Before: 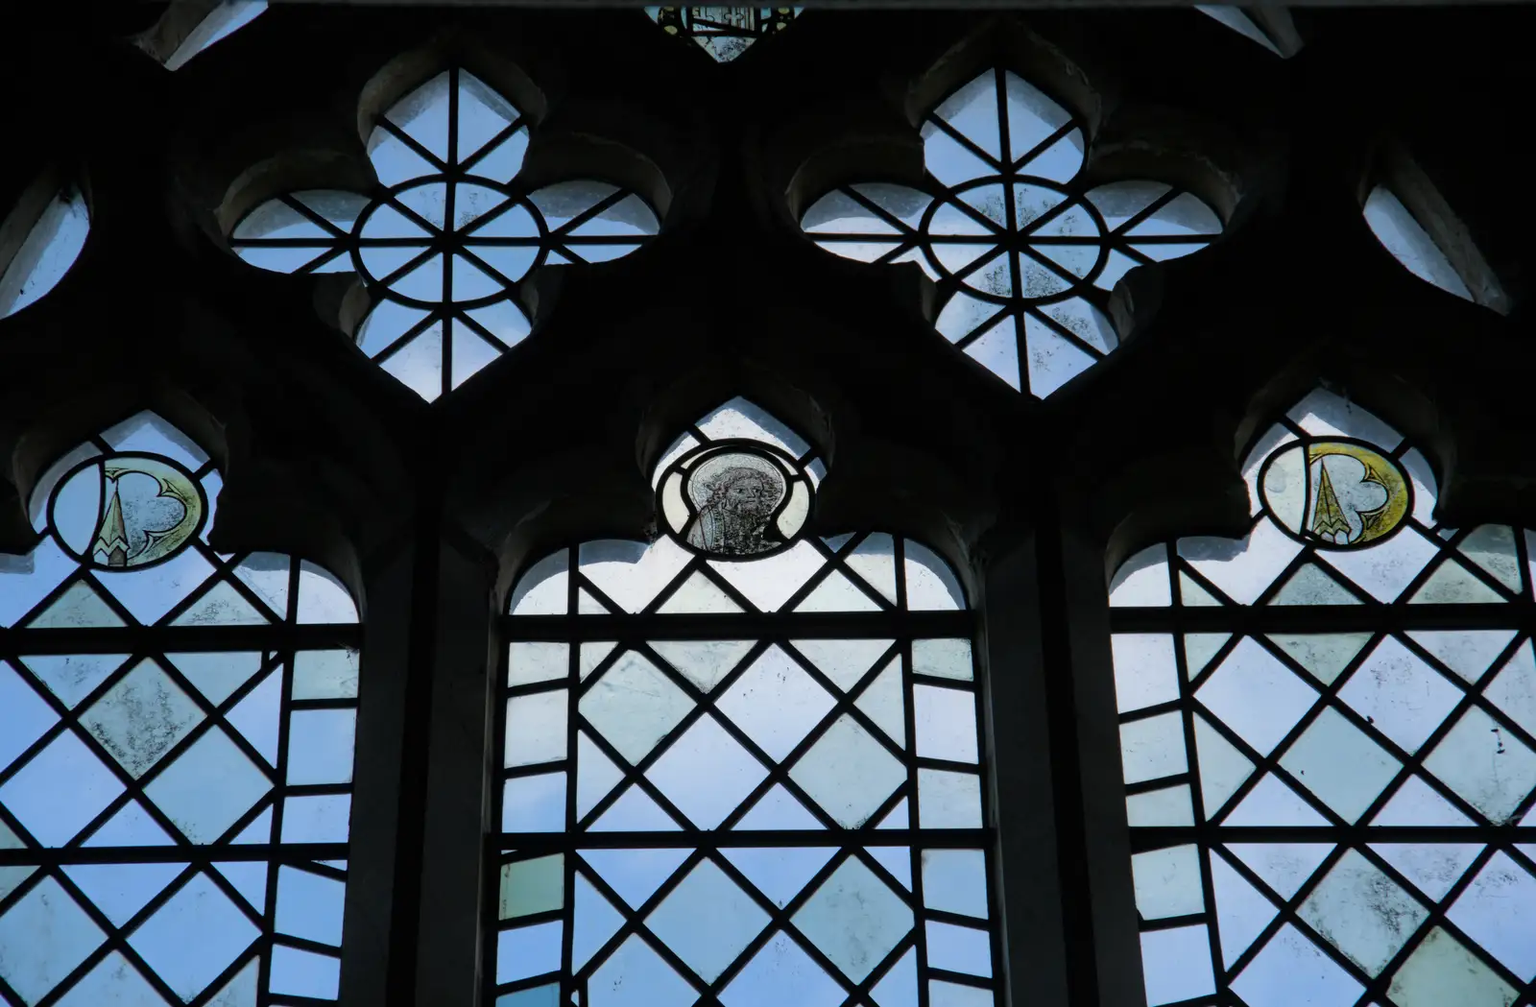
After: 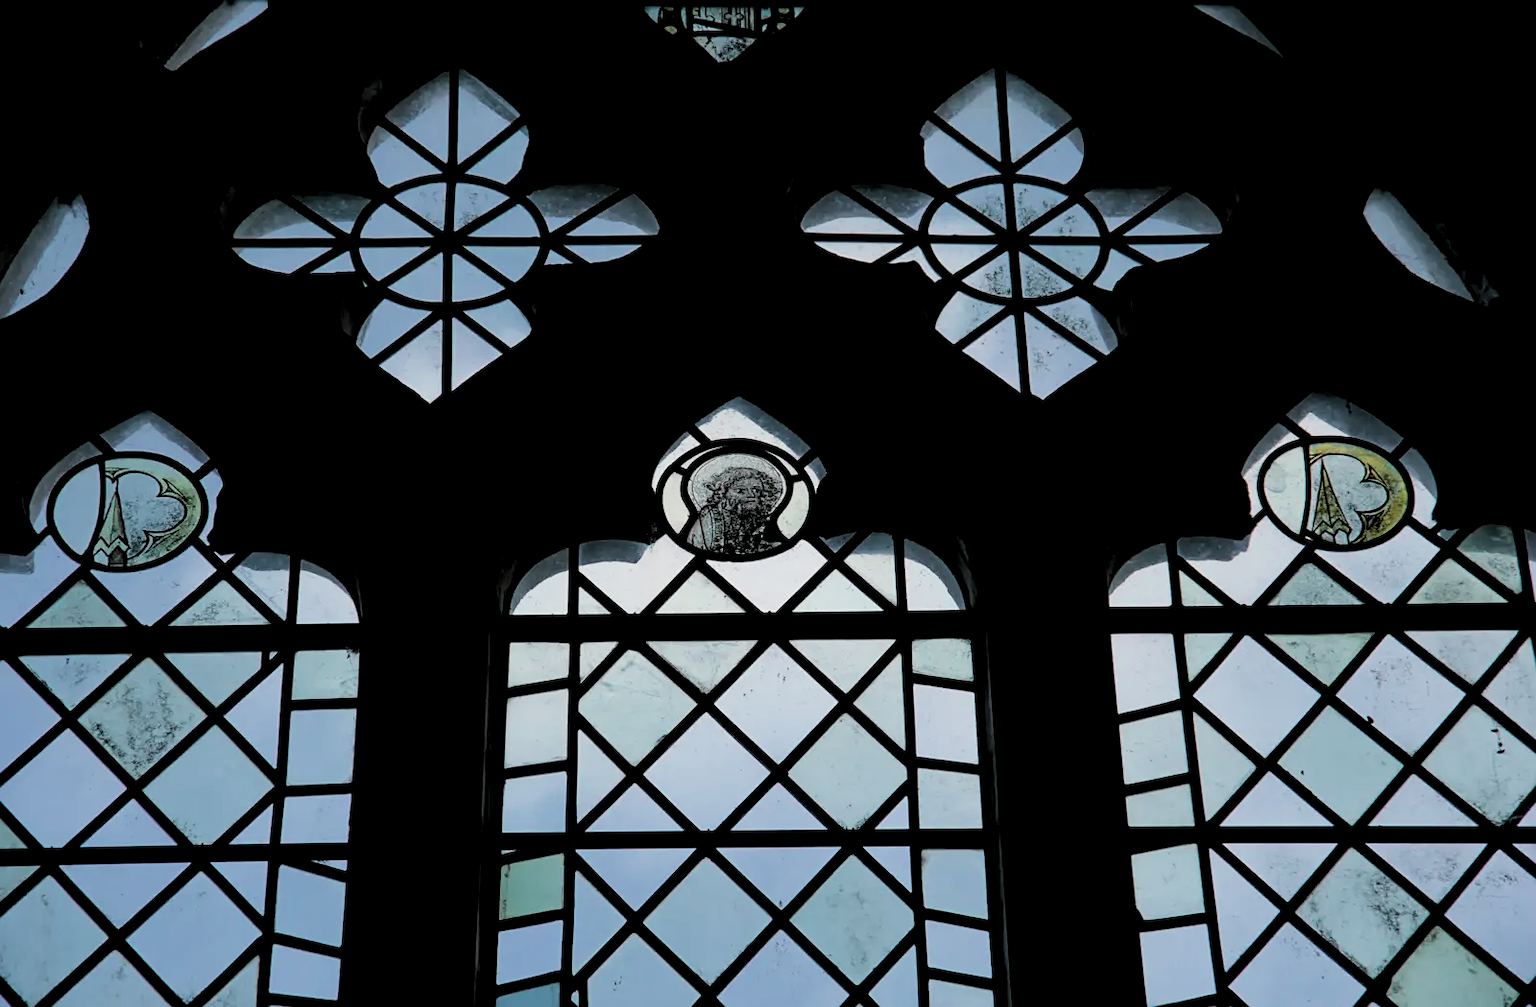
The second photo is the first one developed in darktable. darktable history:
filmic rgb: black relative exposure -7.65 EV, white relative exposure 4.56 EV, hardness 3.61, color science v6 (2022)
levels: levels [0.055, 0.477, 0.9]
exposure: black level correction 0.011, compensate highlight preservation false
sharpen: amount 0.2
color contrast: blue-yellow contrast 0.62
